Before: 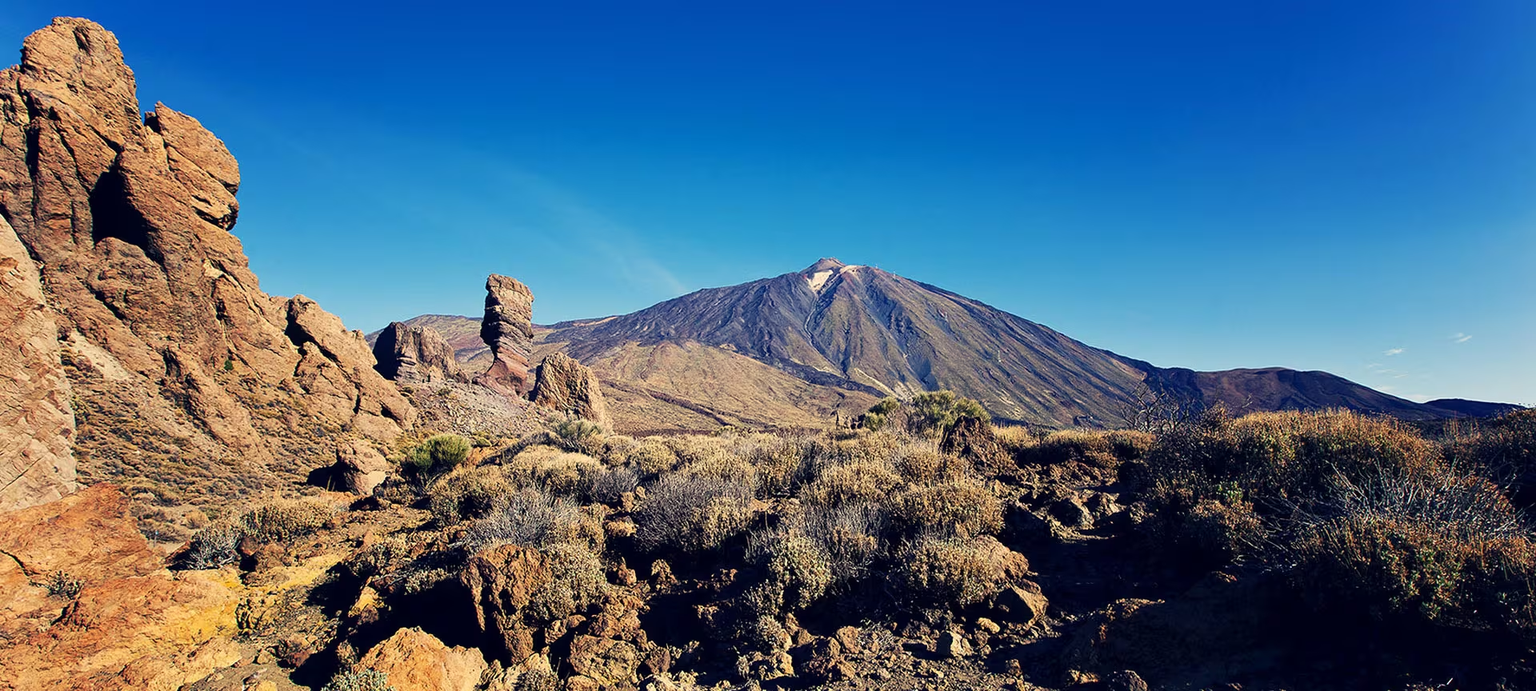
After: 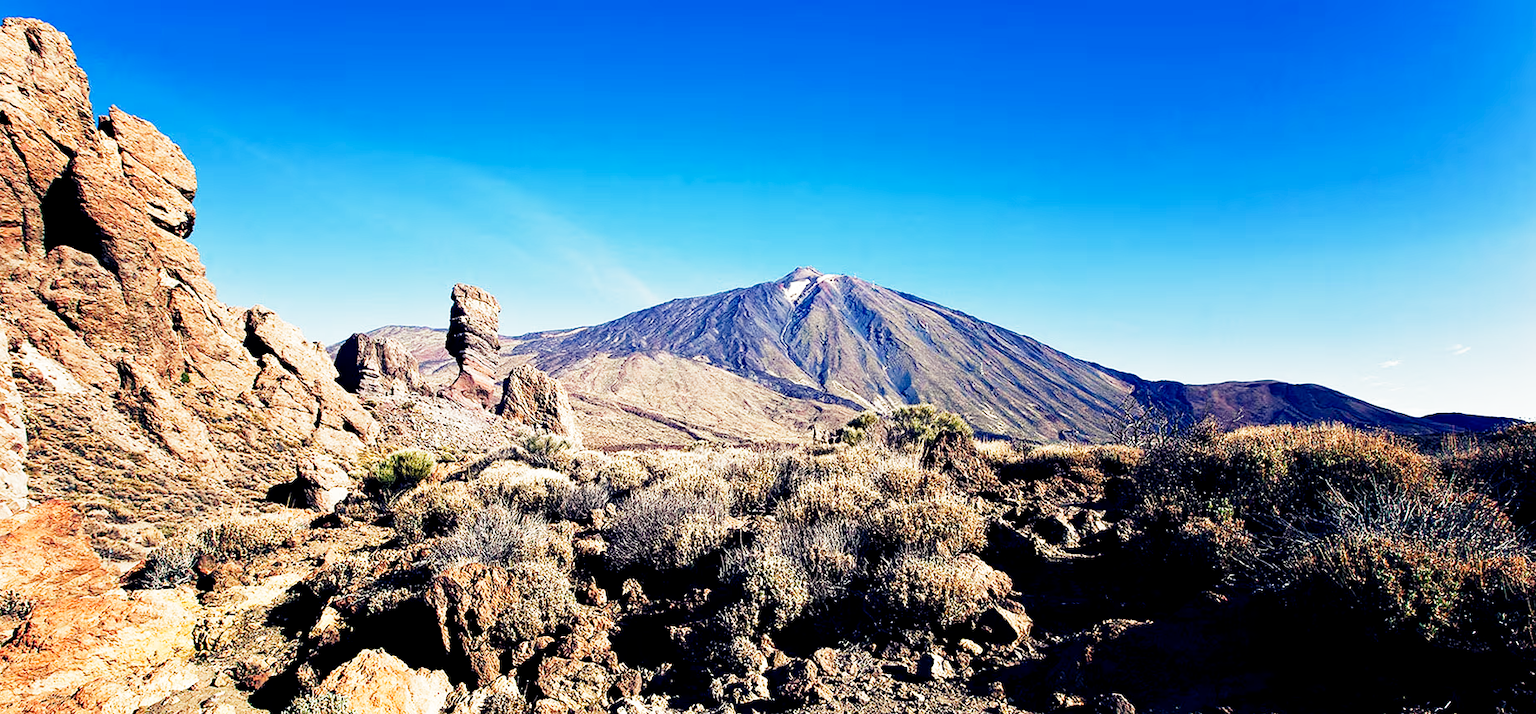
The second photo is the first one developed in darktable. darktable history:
filmic rgb: middle gray luminance 10%, black relative exposure -8.61 EV, white relative exposure 3.3 EV, threshold 6 EV, target black luminance 0%, hardness 5.2, latitude 44.69%, contrast 1.302, highlights saturation mix 5%, shadows ↔ highlights balance 24.64%, add noise in highlights 0, preserve chrominance no, color science v3 (2019), use custom middle-gray values true, iterations of high-quality reconstruction 0, contrast in highlights soft, enable highlight reconstruction true
crop and rotate: left 3.238%
